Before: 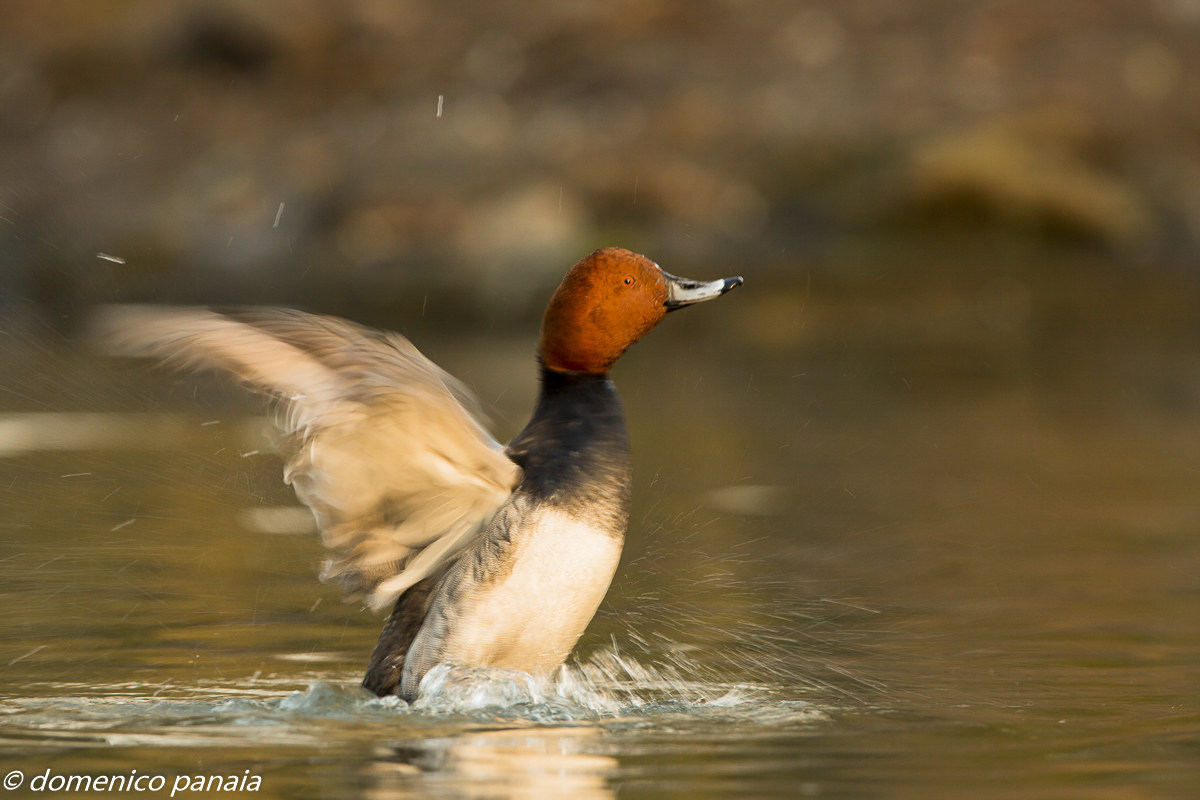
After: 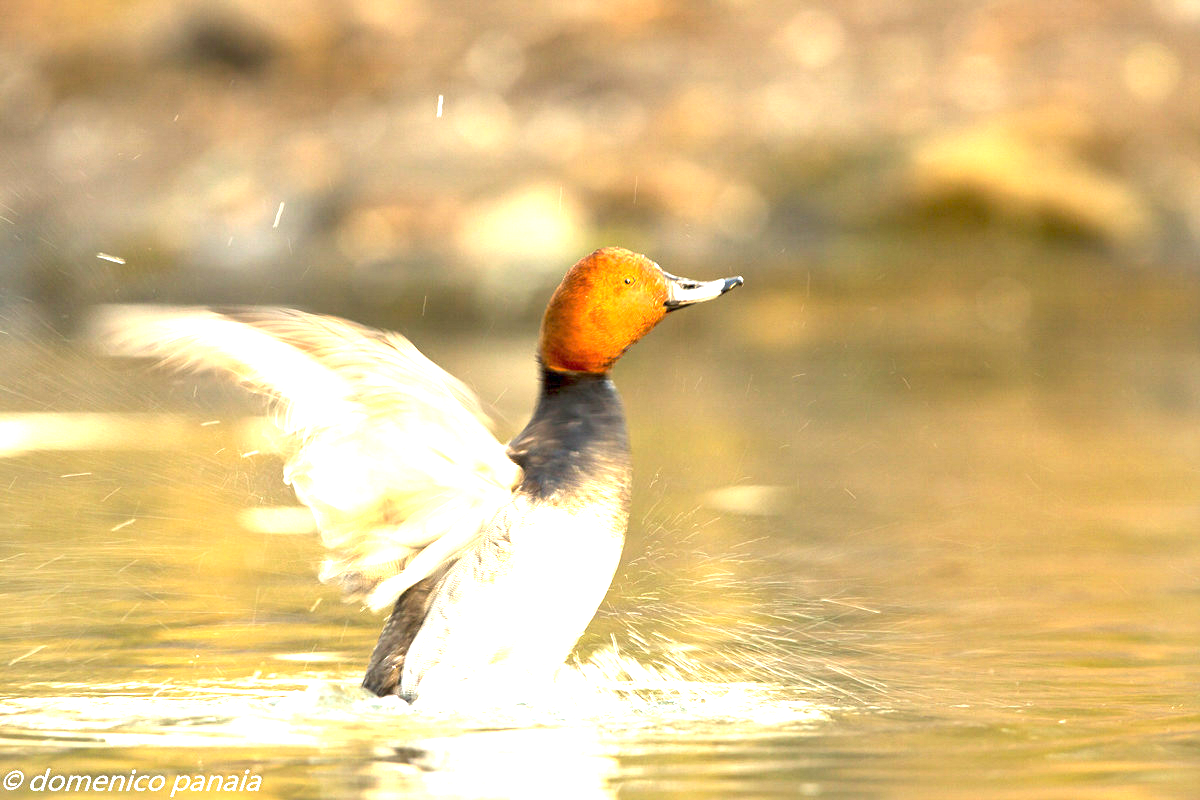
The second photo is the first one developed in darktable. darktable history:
exposure: exposure 0.759 EV, compensate exposure bias true, compensate highlight preservation false
